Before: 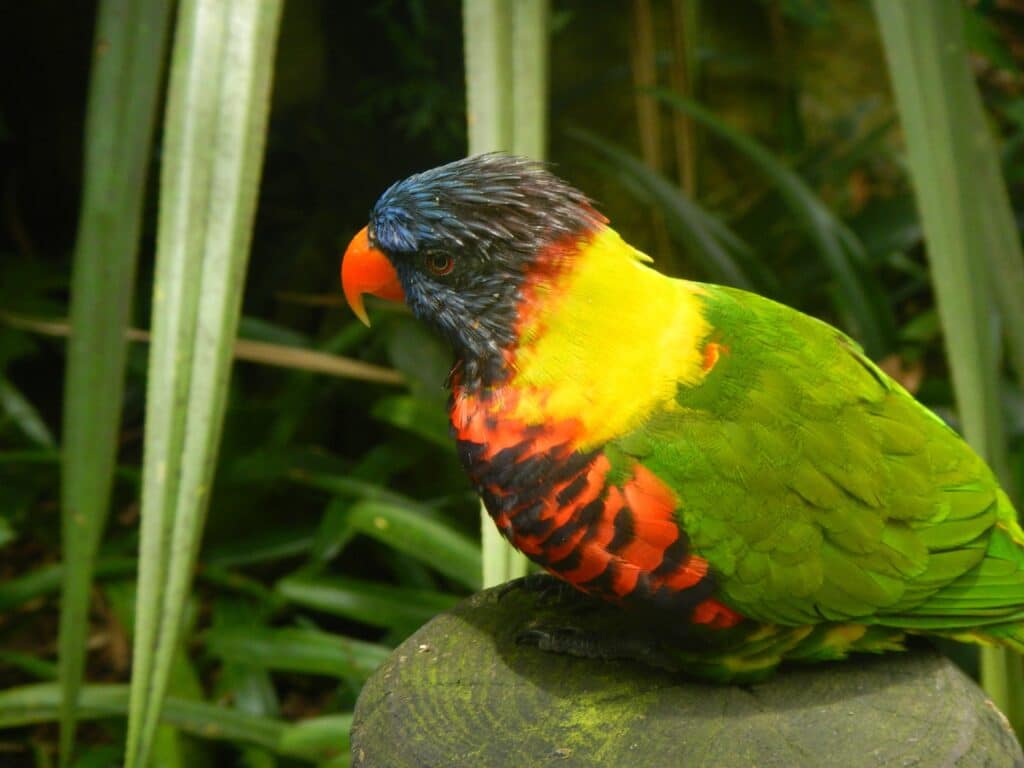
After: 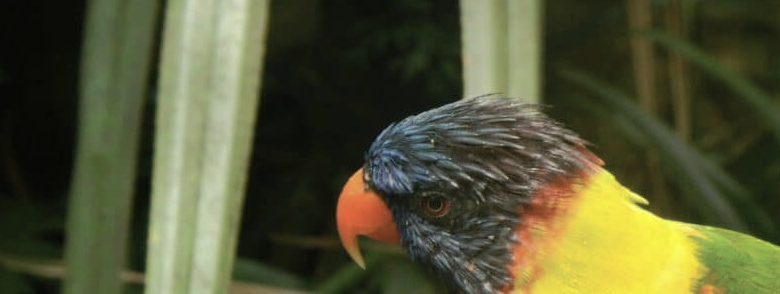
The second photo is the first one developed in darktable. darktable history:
crop: left 0.549%, top 7.648%, right 23.218%, bottom 54.01%
contrast brightness saturation: contrast 0.101, saturation -0.355
shadows and highlights: shadows 30.22
